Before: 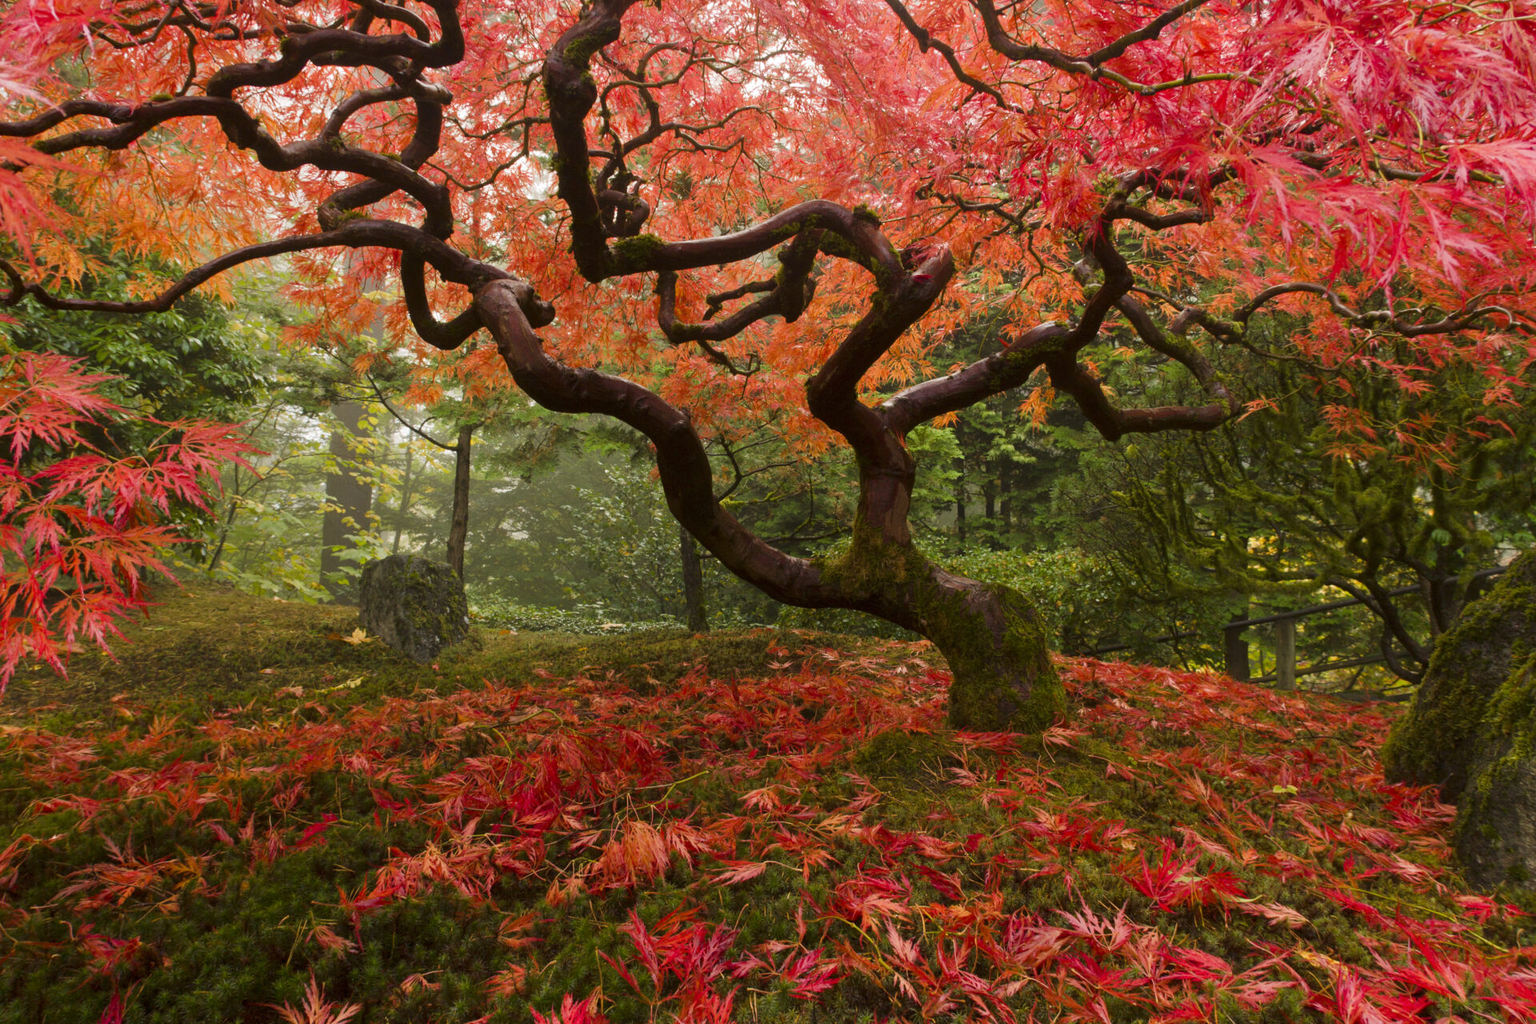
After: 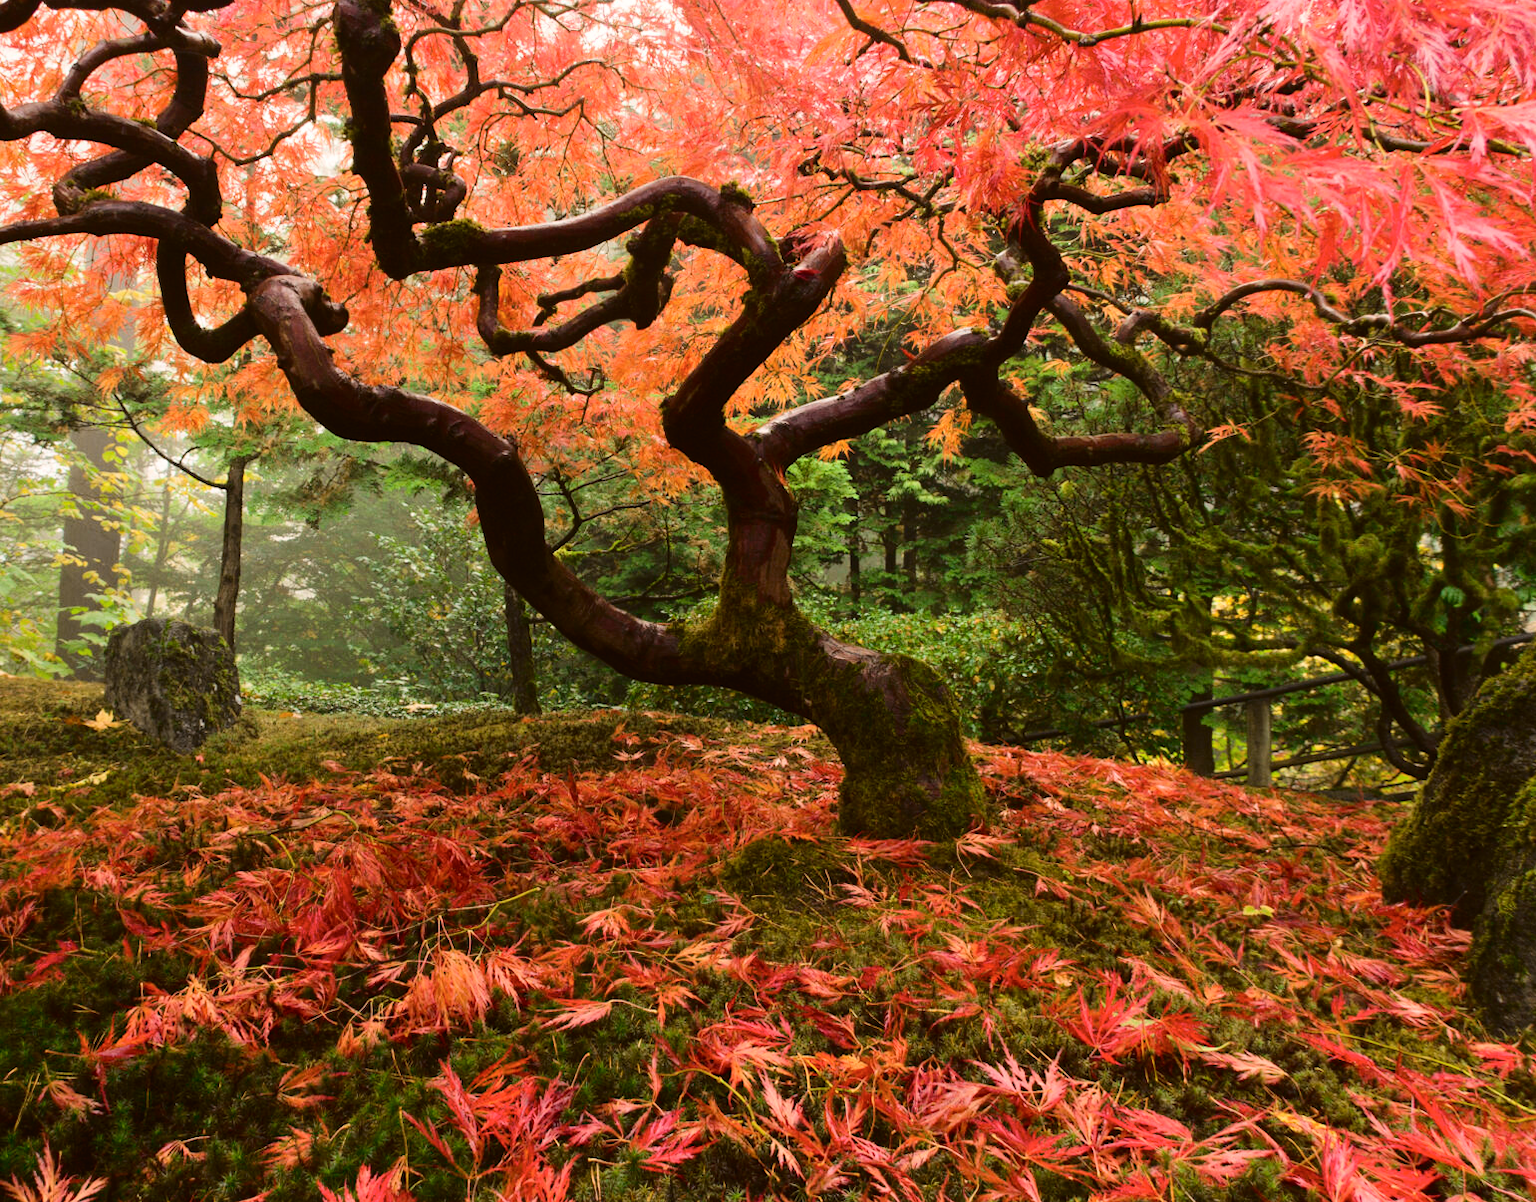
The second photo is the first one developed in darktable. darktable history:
crop and rotate: left 17.959%, top 5.771%, right 1.742%
tone curve: curves: ch0 [(0, 0.023) (0.1, 0.084) (0.184, 0.168) (0.45, 0.54) (0.57, 0.683) (0.722, 0.825) (0.877, 0.948) (1, 1)]; ch1 [(0, 0) (0.414, 0.395) (0.453, 0.437) (0.502, 0.509) (0.521, 0.519) (0.573, 0.568) (0.618, 0.61) (0.654, 0.642) (1, 1)]; ch2 [(0, 0) (0.421, 0.43) (0.45, 0.463) (0.492, 0.504) (0.511, 0.519) (0.557, 0.557) (0.602, 0.605) (1, 1)], color space Lab, independent channels, preserve colors none
